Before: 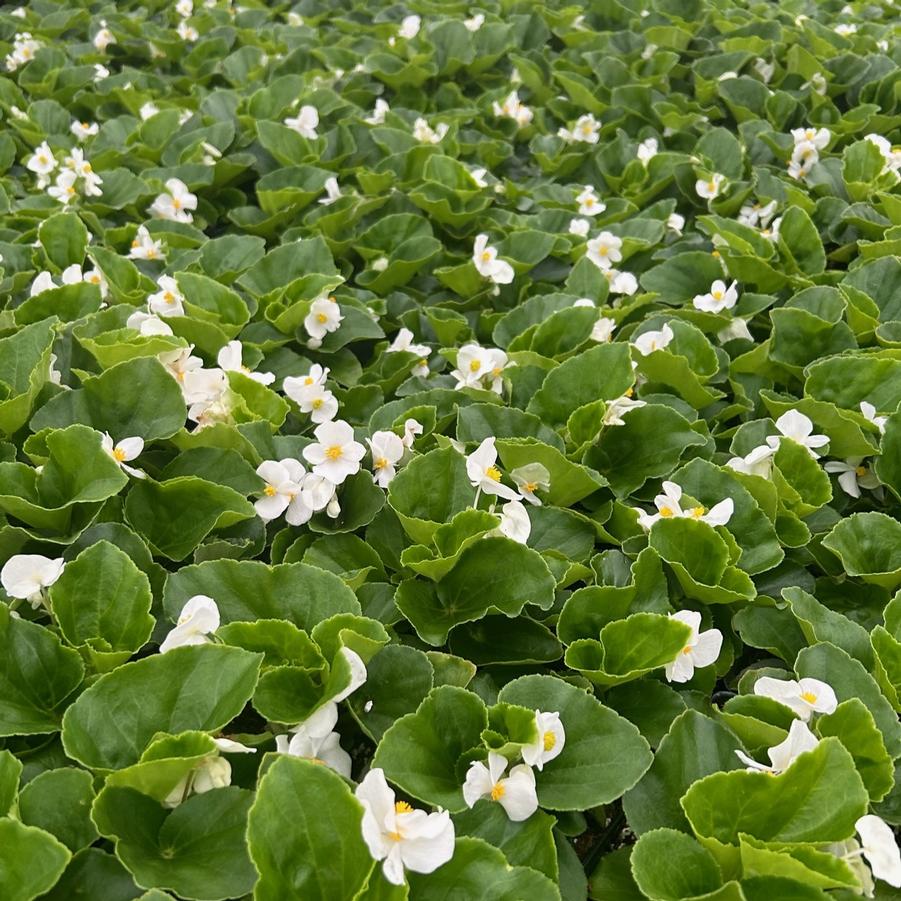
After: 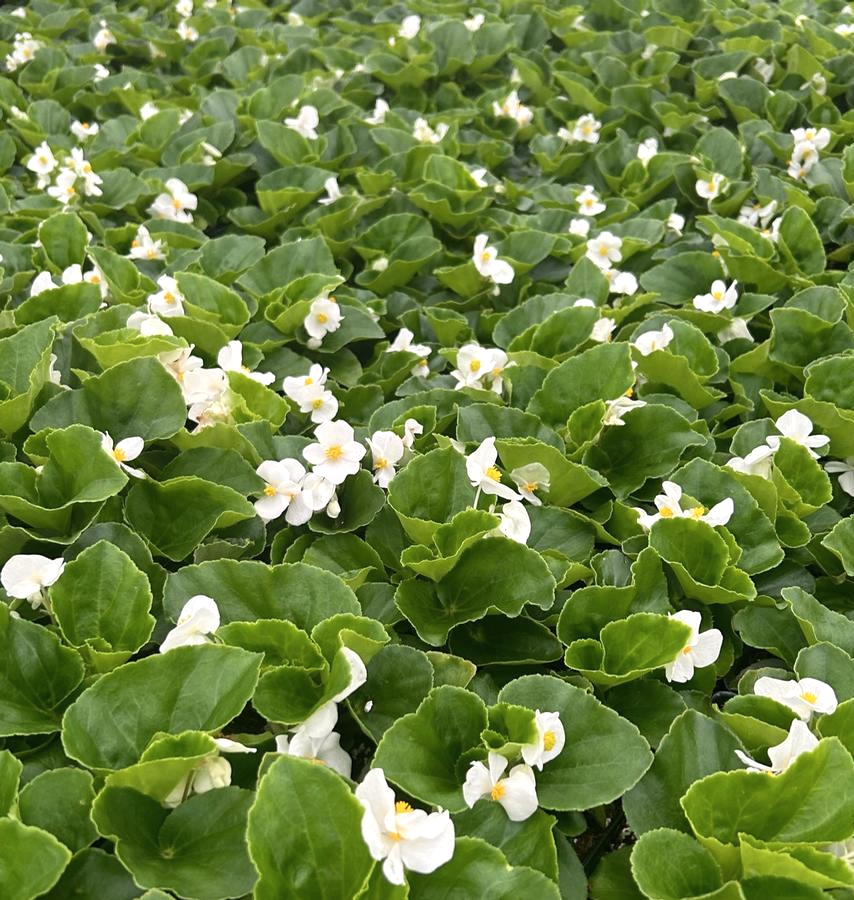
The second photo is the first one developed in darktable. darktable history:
crop and rotate: right 5.167%
shadows and highlights: radius 44.78, white point adjustment 6.64, compress 79.65%, highlights color adjustment 78.42%, soften with gaussian
